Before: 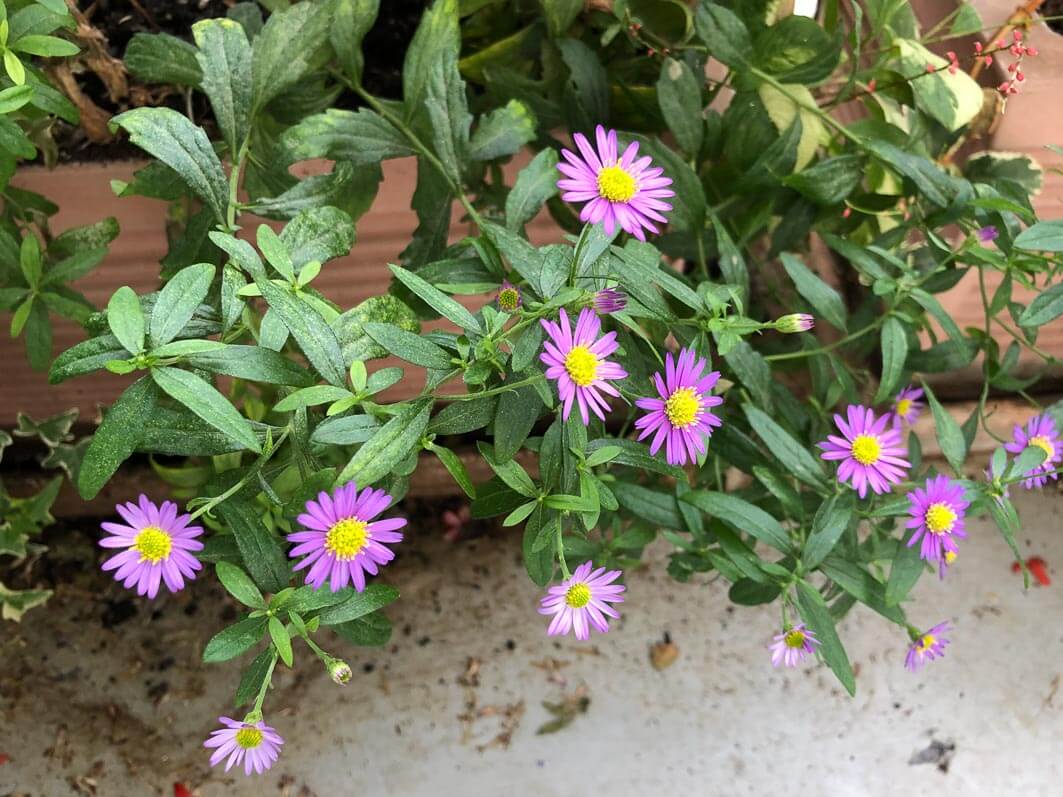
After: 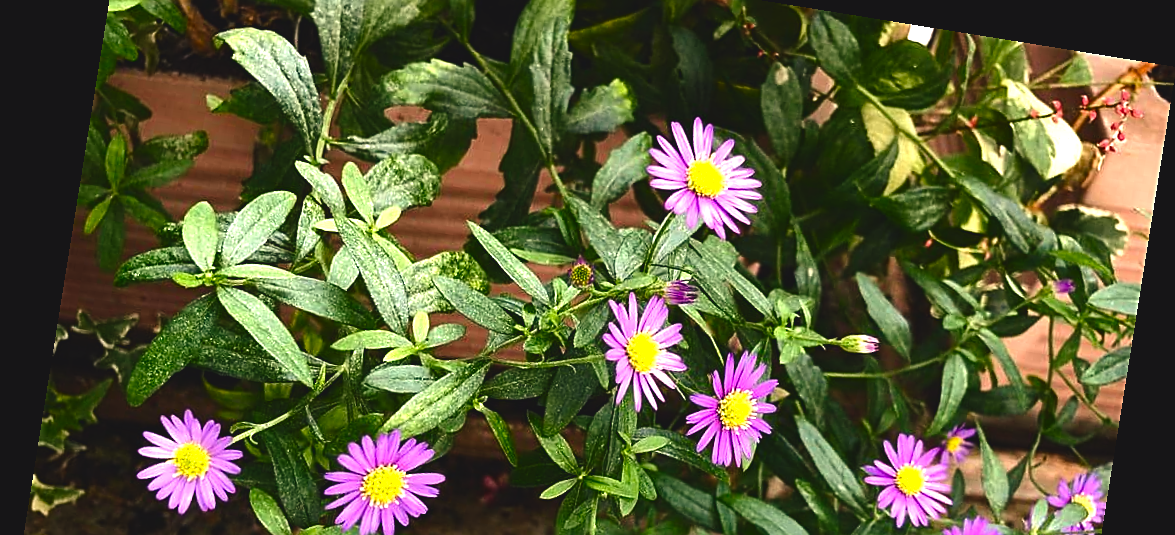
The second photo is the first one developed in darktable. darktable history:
contrast brightness saturation: brightness -0.2, saturation 0.08
color balance rgb: shadows lift › chroma 2%, shadows lift › hue 247.2°, power › chroma 0.3%, power › hue 25.2°, highlights gain › chroma 3%, highlights gain › hue 60°, global offset › luminance 2%, perceptual saturation grading › global saturation 20%, perceptual saturation grading › highlights -20%, perceptual saturation grading › shadows 30%
crop and rotate: top 10.605%, bottom 33.274%
sharpen: radius 1.967
rotate and perspective: rotation 9.12°, automatic cropping off
tone equalizer: -8 EV -0.75 EV, -7 EV -0.7 EV, -6 EV -0.6 EV, -5 EV -0.4 EV, -3 EV 0.4 EV, -2 EV 0.6 EV, -1 EV 0.7 EV, +0 EV 0.75 EV, edges refinement/feathering 500, mask exposure compensation -1.57 EV, preserve details no
